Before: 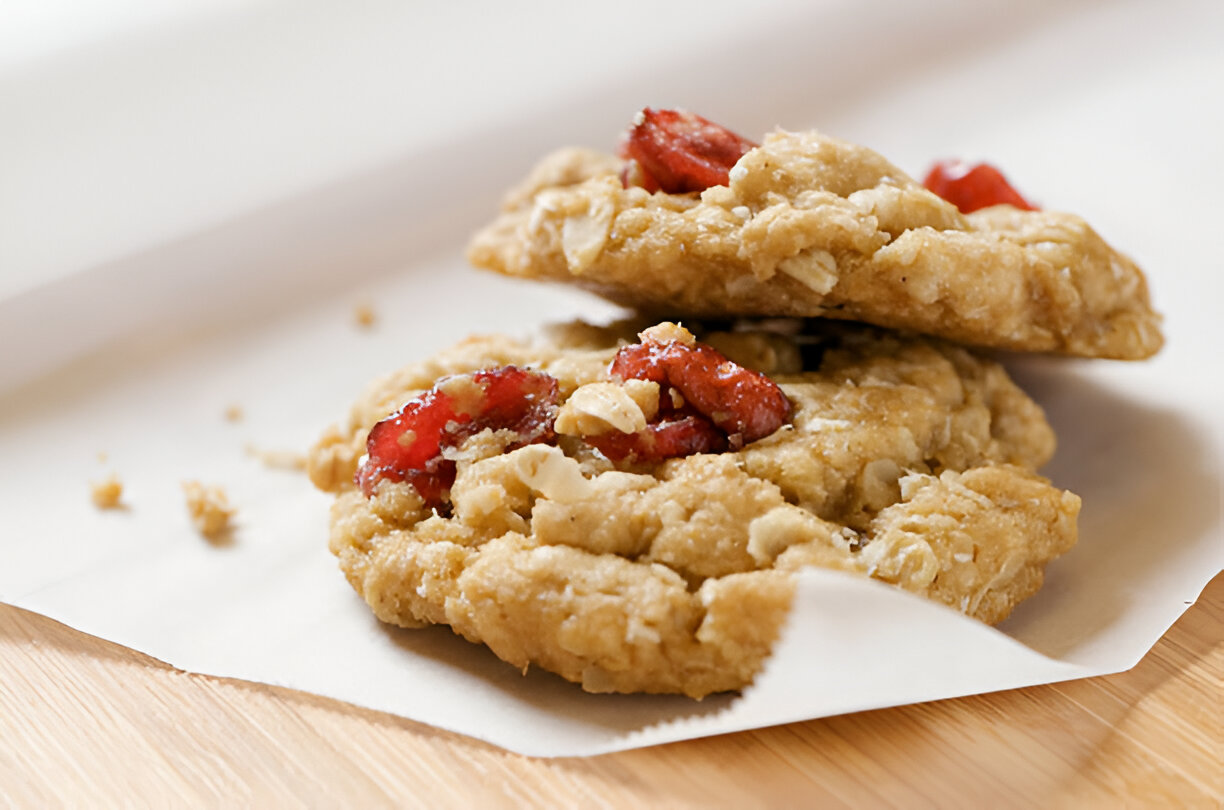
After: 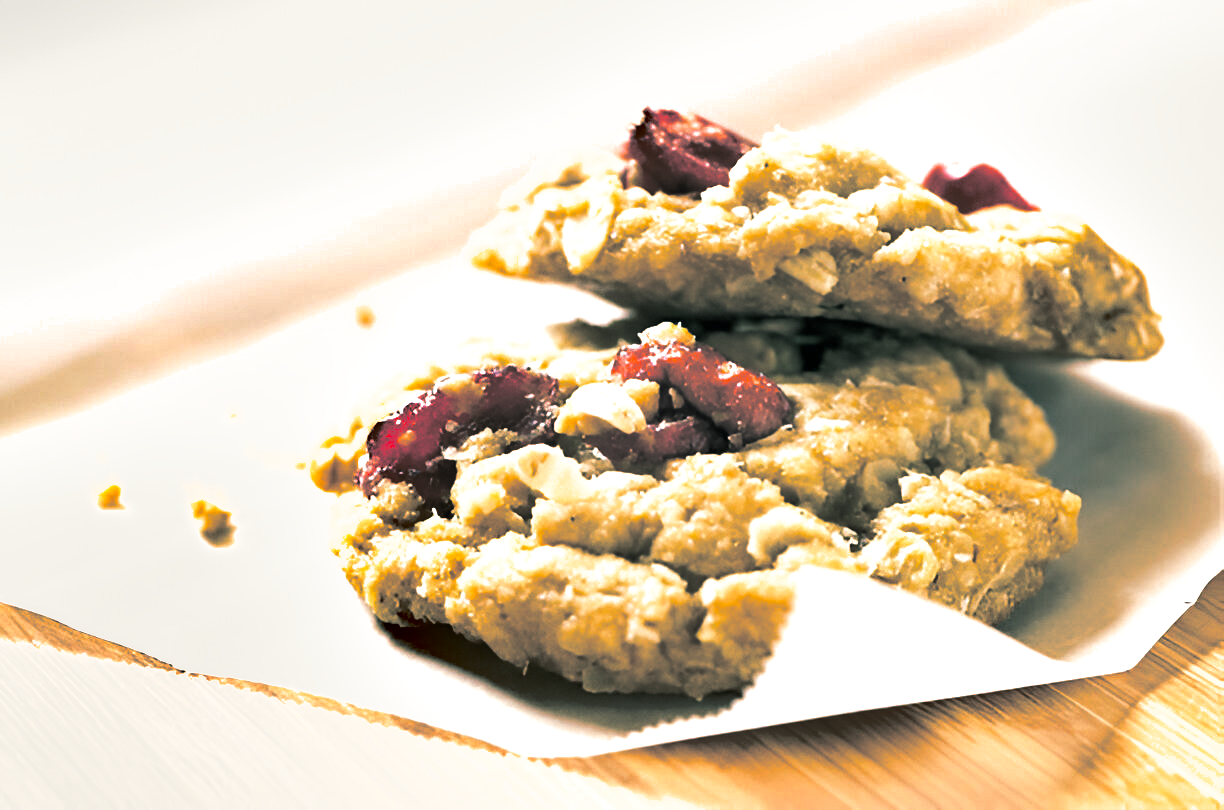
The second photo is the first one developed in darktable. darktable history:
shadows and highlights: soften with gaussian
split-toning: shadows › hue 186.43°, highlights › hue 49.29°, compress 30.29%
exposure: black level correction 0, exposure 0.9 EV, compensate highlight preservation false
color balance rgb: perceptual saturation grading › global saturation 35%, perceptual saturation grading › highlights -30%, perceptual saturation grading › shadows 35%, perceptual brilliance grading › global brilliance 3%, perceptual brilliance grading › highlights -3%, perceptual brilliance grading › shadows 3%
